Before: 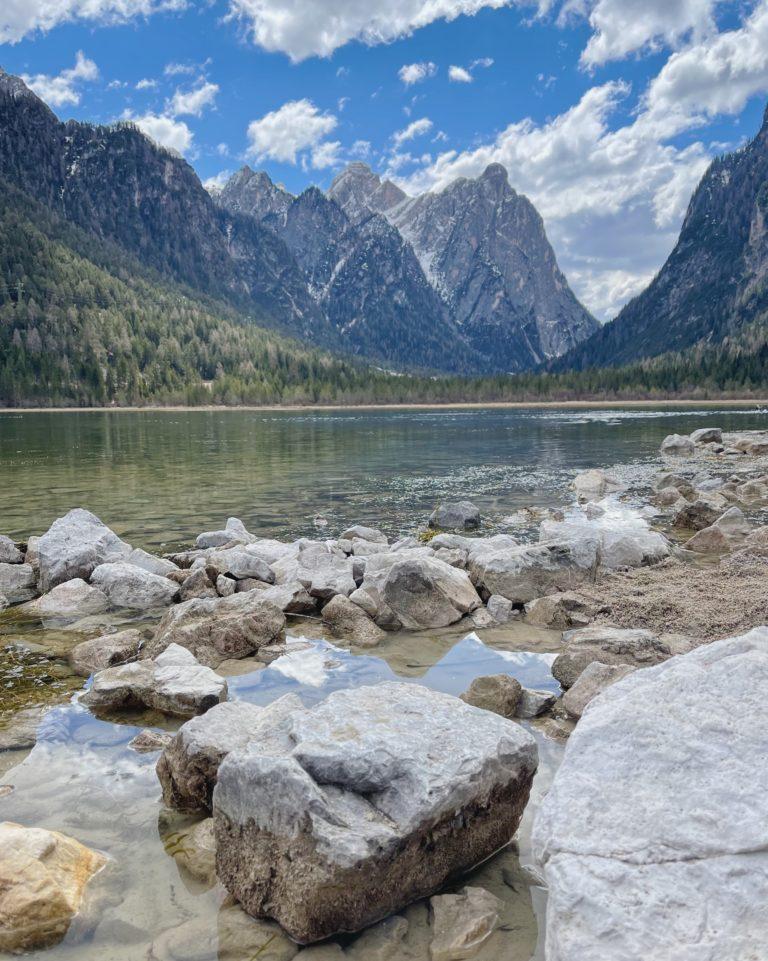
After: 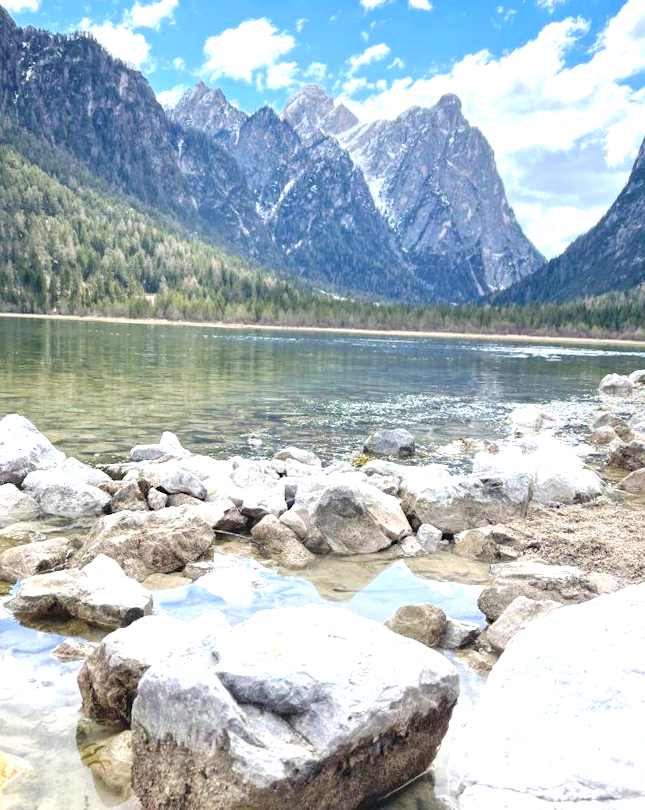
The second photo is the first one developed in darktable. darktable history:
crop and rotate: angle -3.25°, left 5.436%, top 5.171%, right 4.638%, bottom 4.612%
exposure: exposure 1.135 EV, compensate highlight preservation false
